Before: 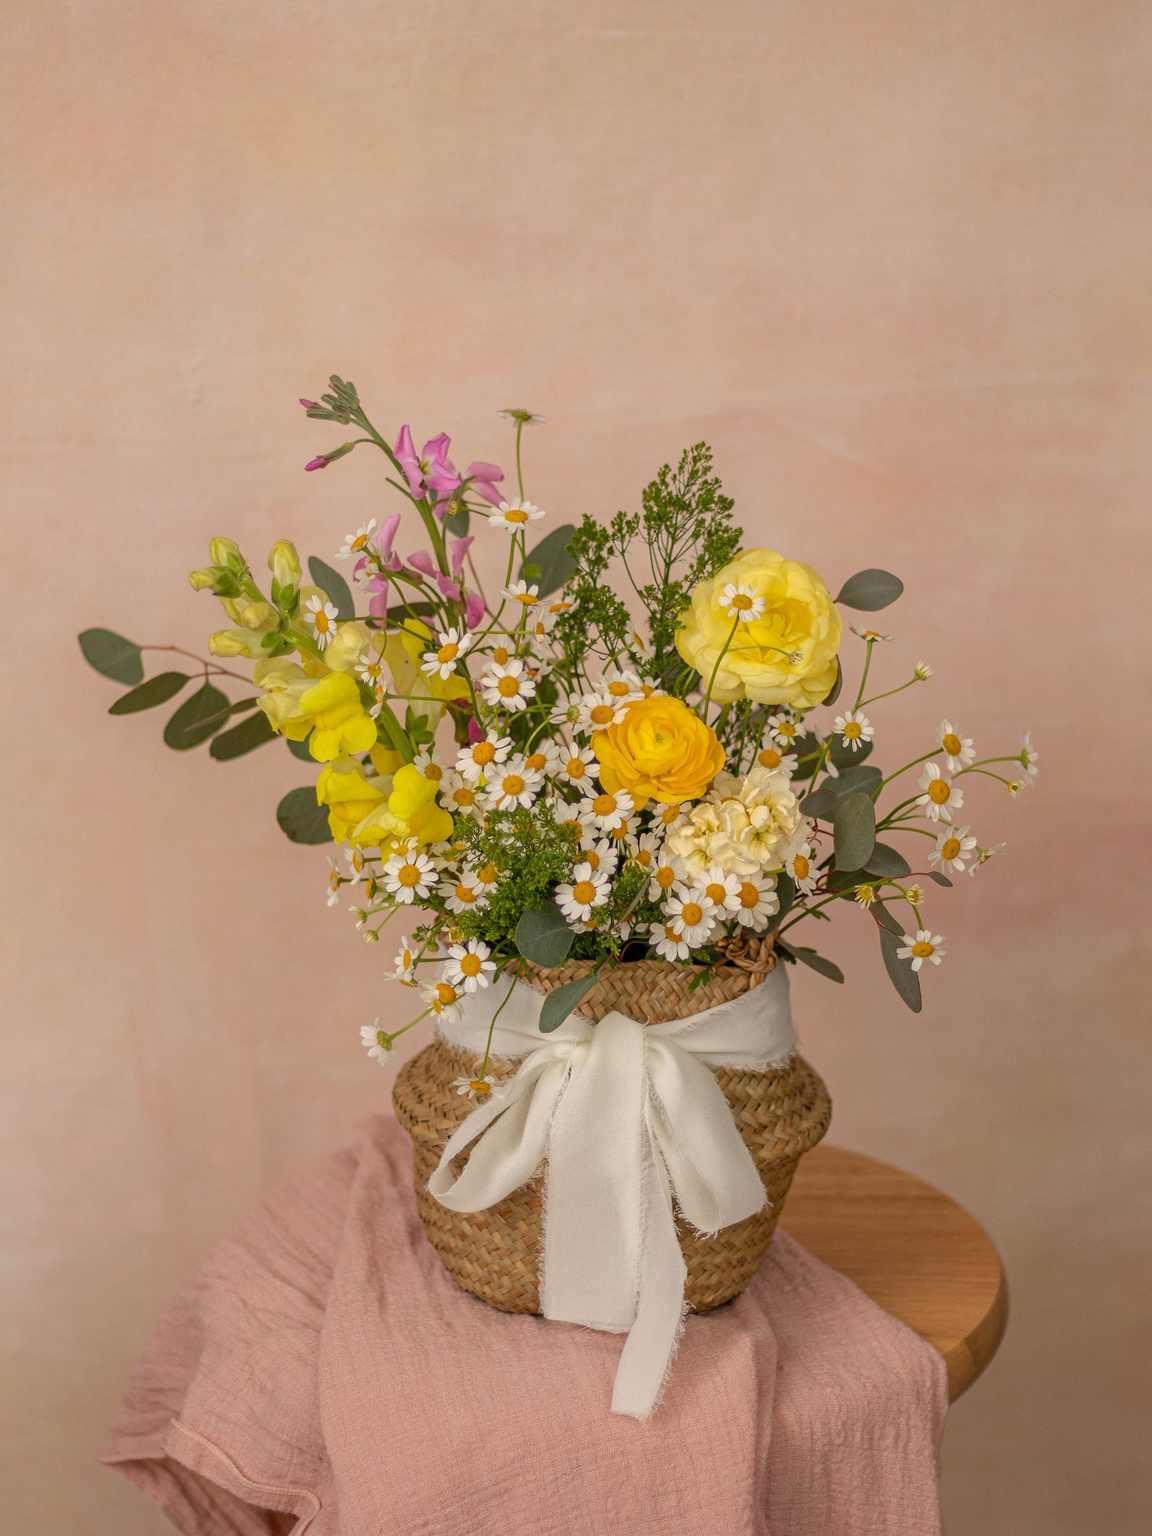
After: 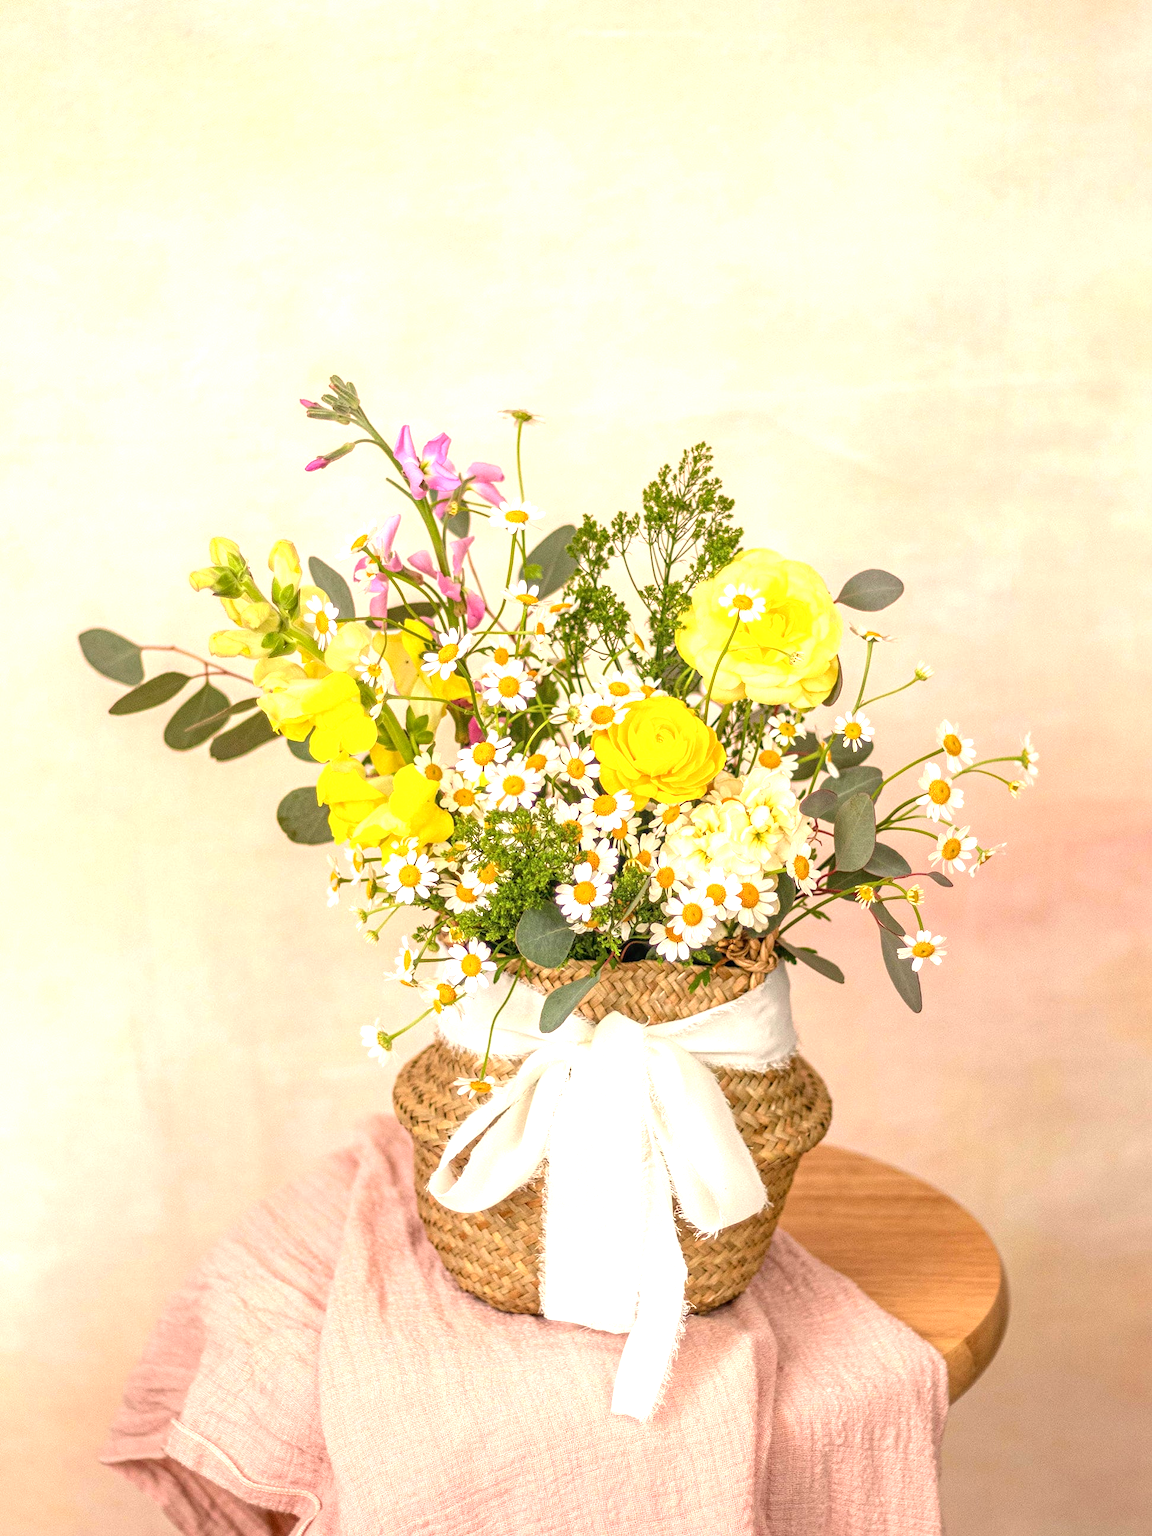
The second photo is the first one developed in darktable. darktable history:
local contrast: on, module defaults
exposure: exposure 1.483 EV, compensate exposure bias true, compensate highlight preservation false
